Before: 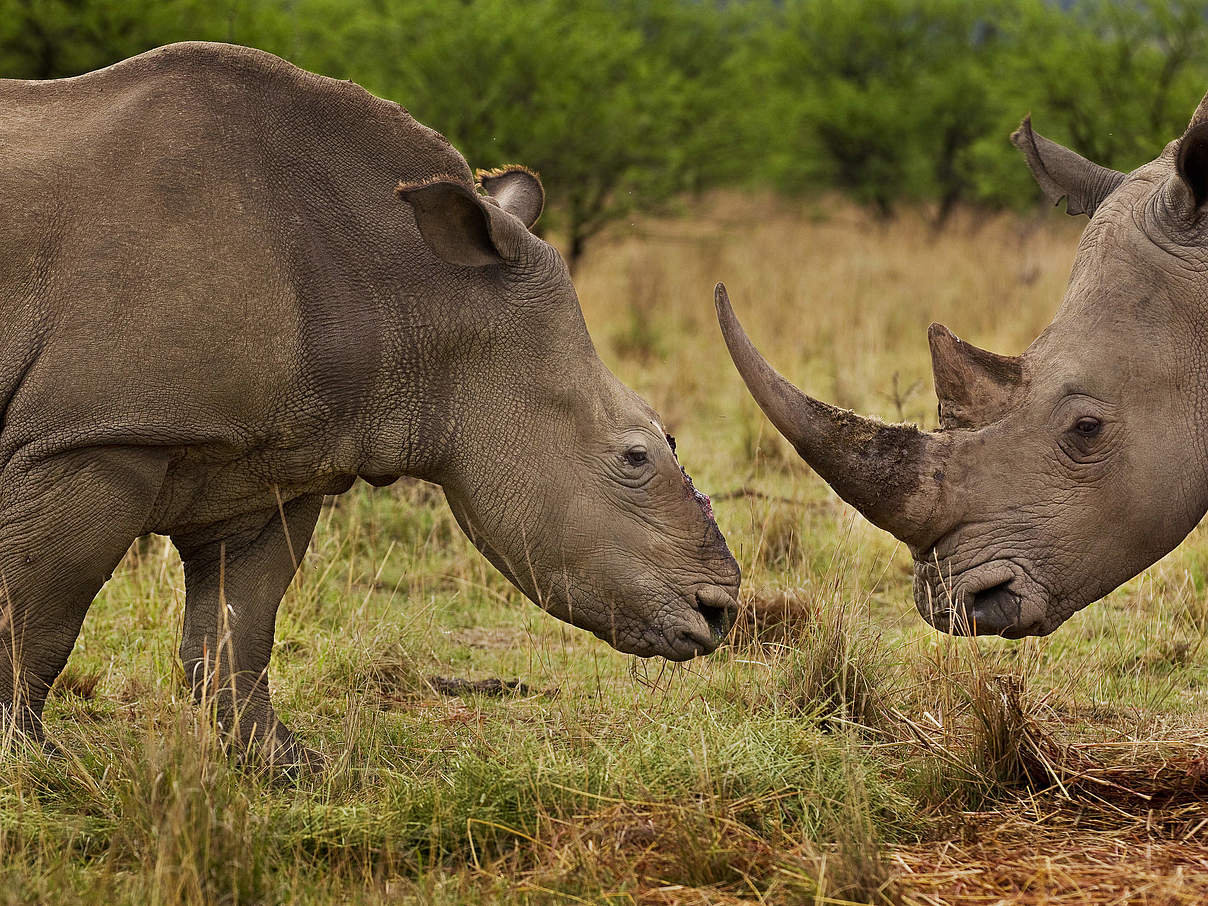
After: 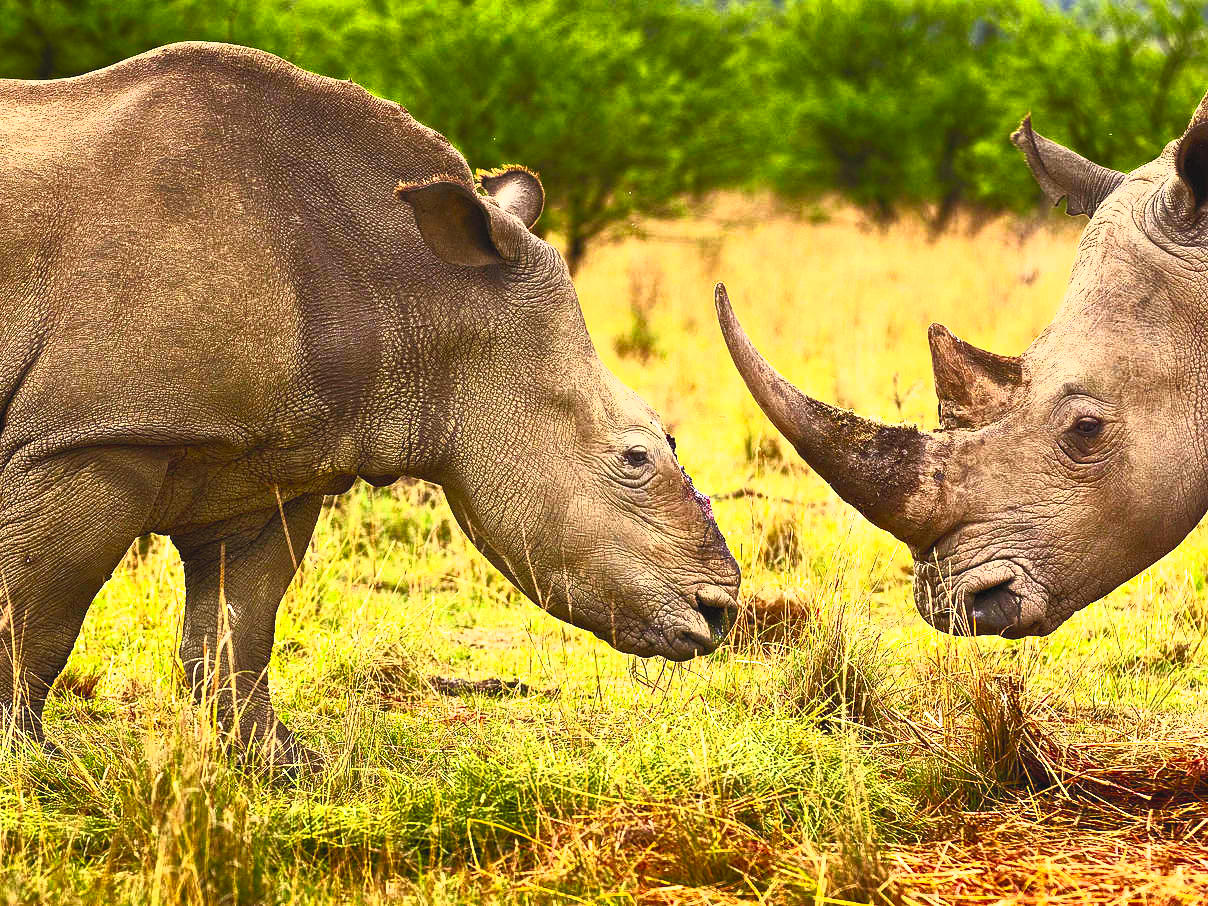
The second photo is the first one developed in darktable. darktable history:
contrast brightness saturation: contrast 0.998, brightness 0.981, saturation 0.987
